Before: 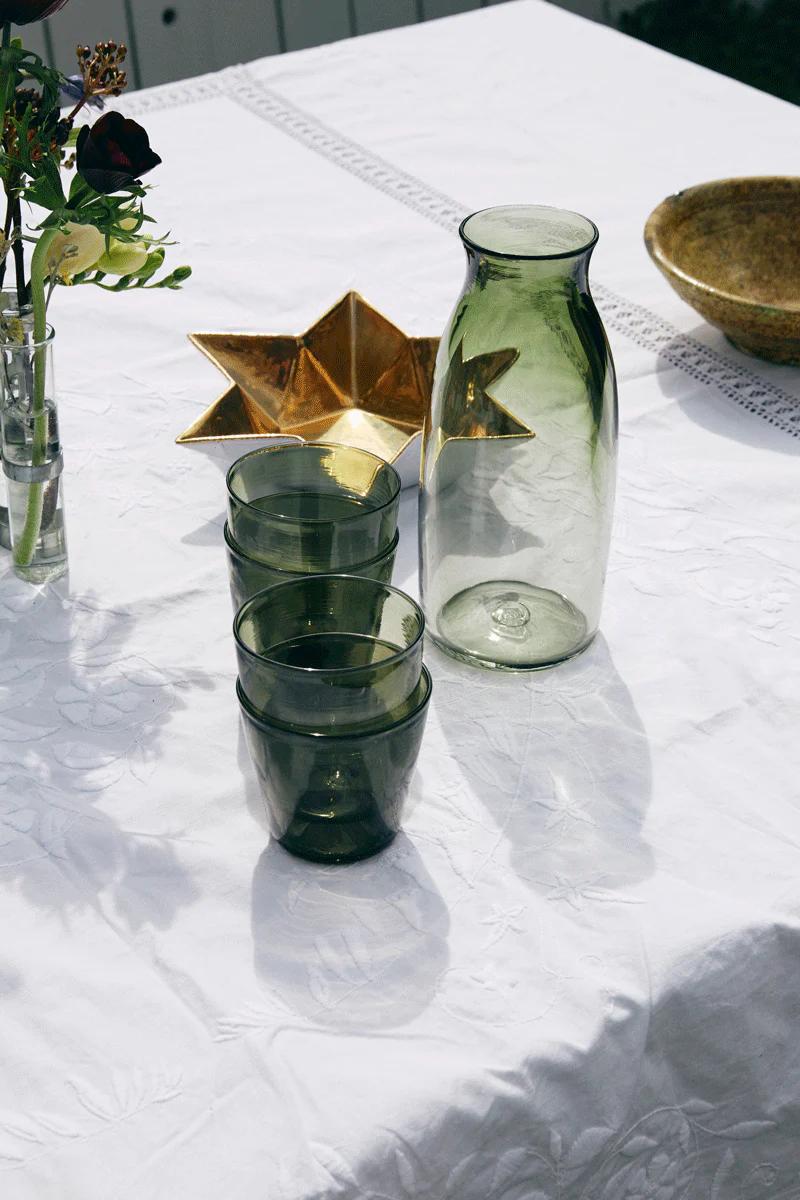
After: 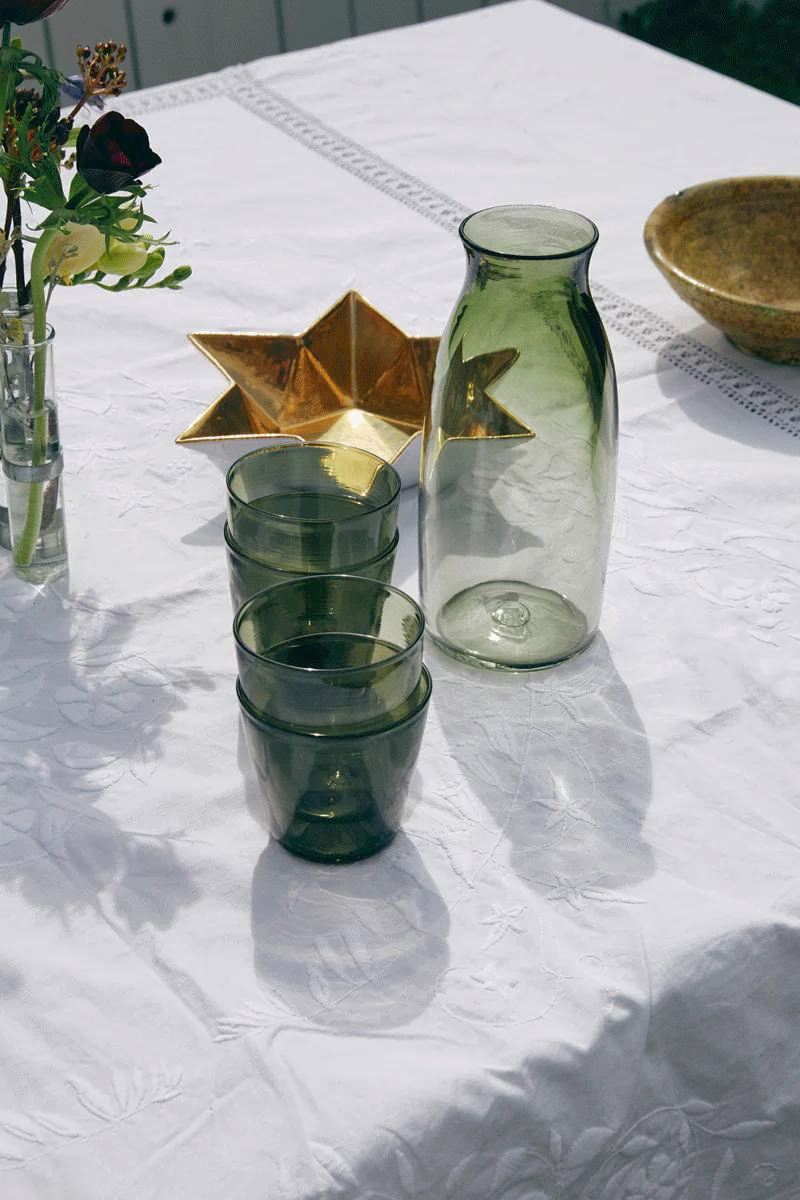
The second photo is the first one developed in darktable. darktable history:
shadows and highlights: highlights color adjustment 46.48%
